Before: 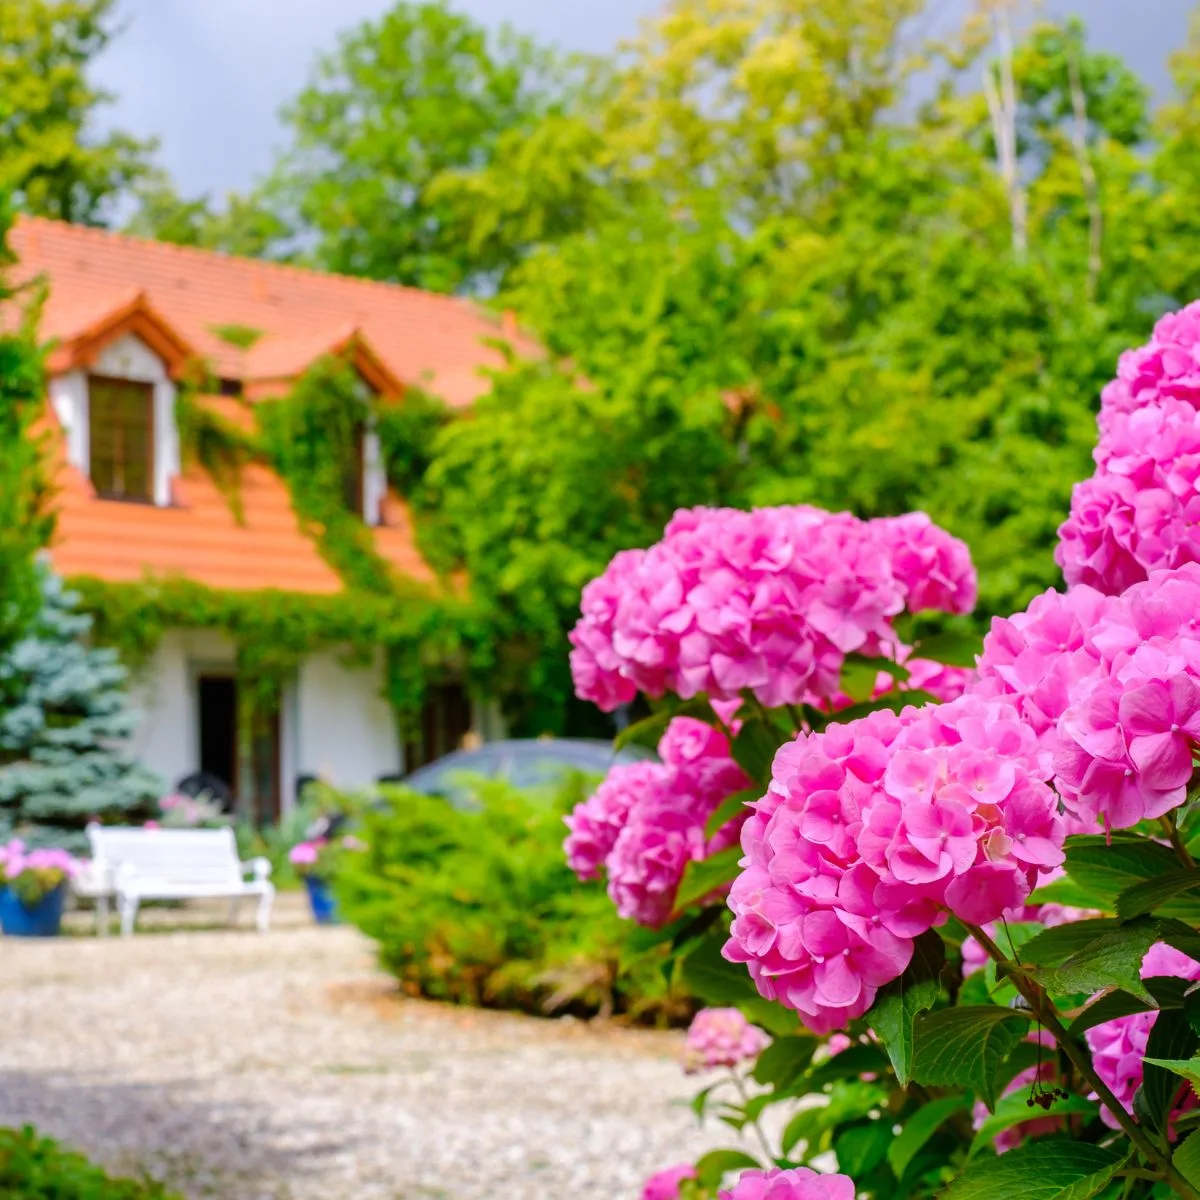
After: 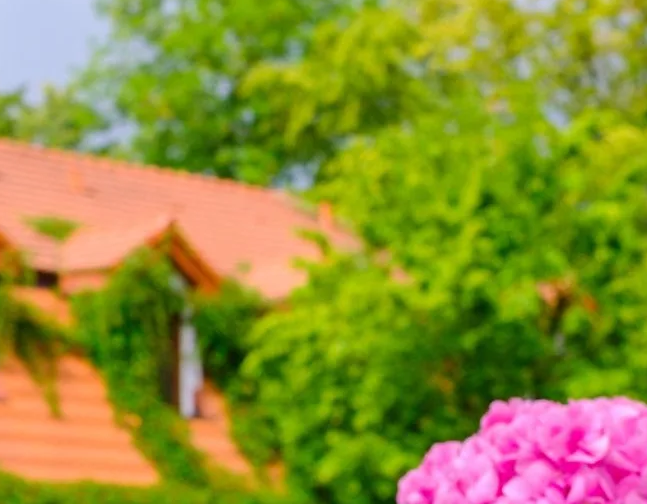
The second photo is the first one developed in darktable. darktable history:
crop: left 15.361%, top 9.024%, right 30.649%, bottom 48.903%
